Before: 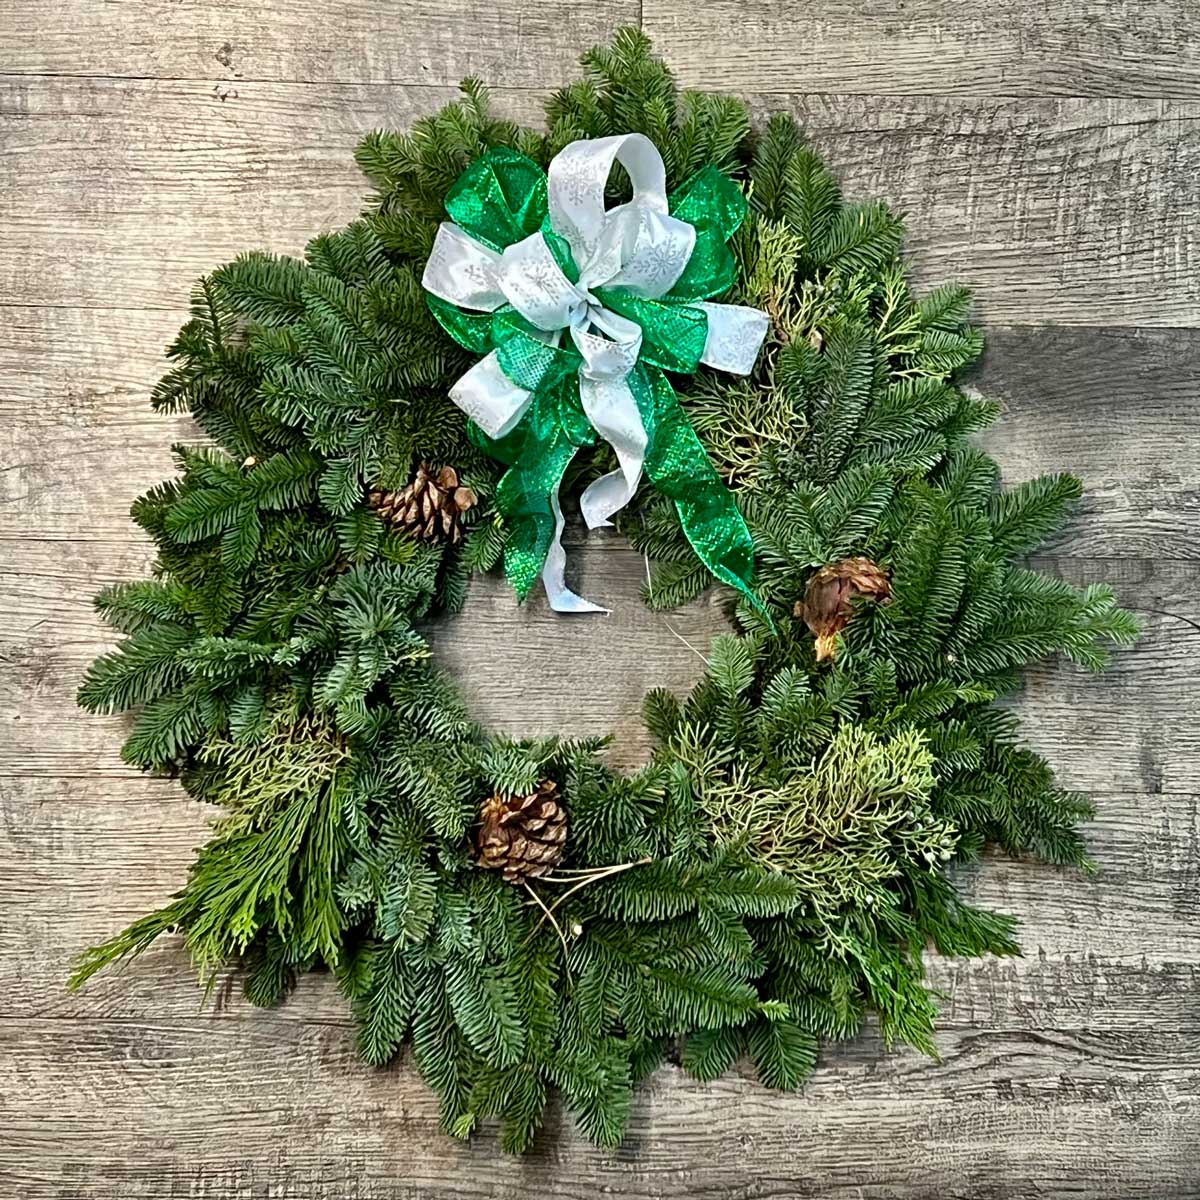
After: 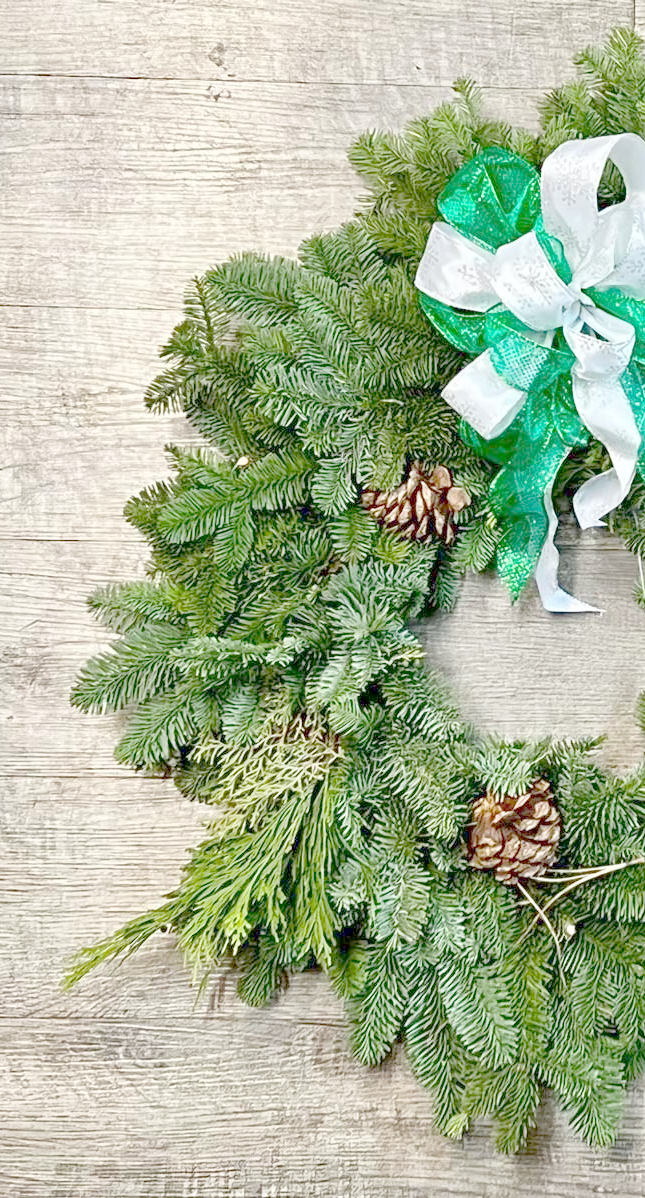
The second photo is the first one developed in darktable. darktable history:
crop: left 0.587%, right 45.588%, bottom 0.086%
